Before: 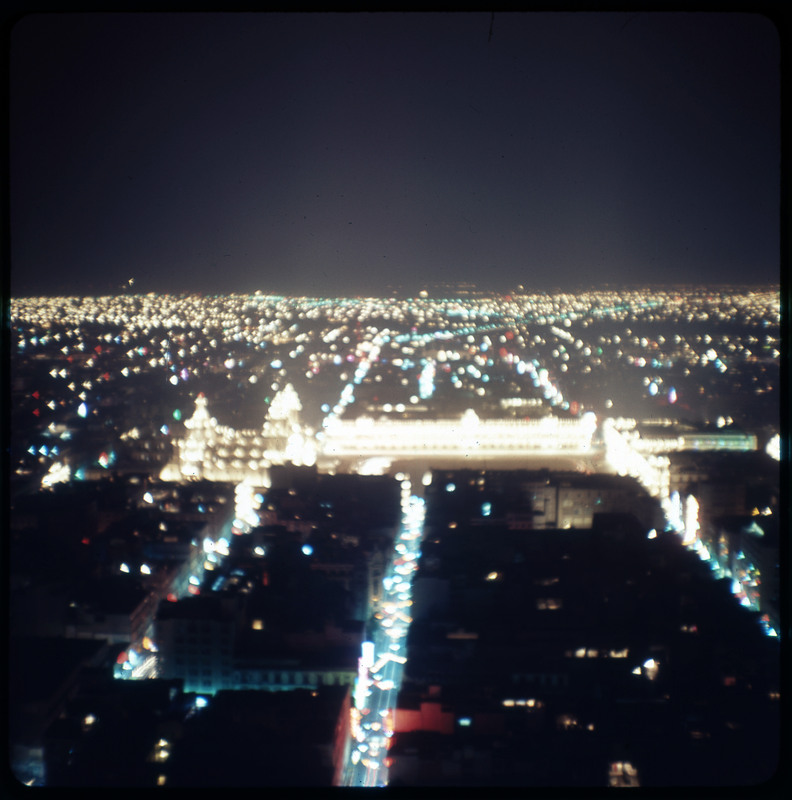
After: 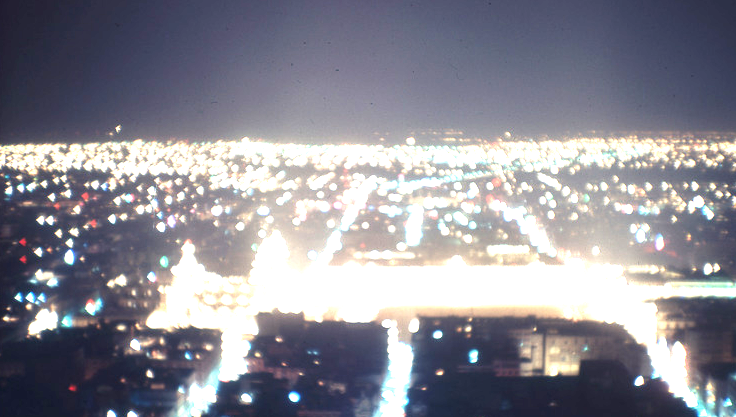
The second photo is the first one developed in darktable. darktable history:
crop: left 1.744%, top 19.225%, right 5.069%, bottom 28.357%
exposure: black level correction 0, exposure 1.975 EV, compensate exposure bias true, compensate highlight preservation false
